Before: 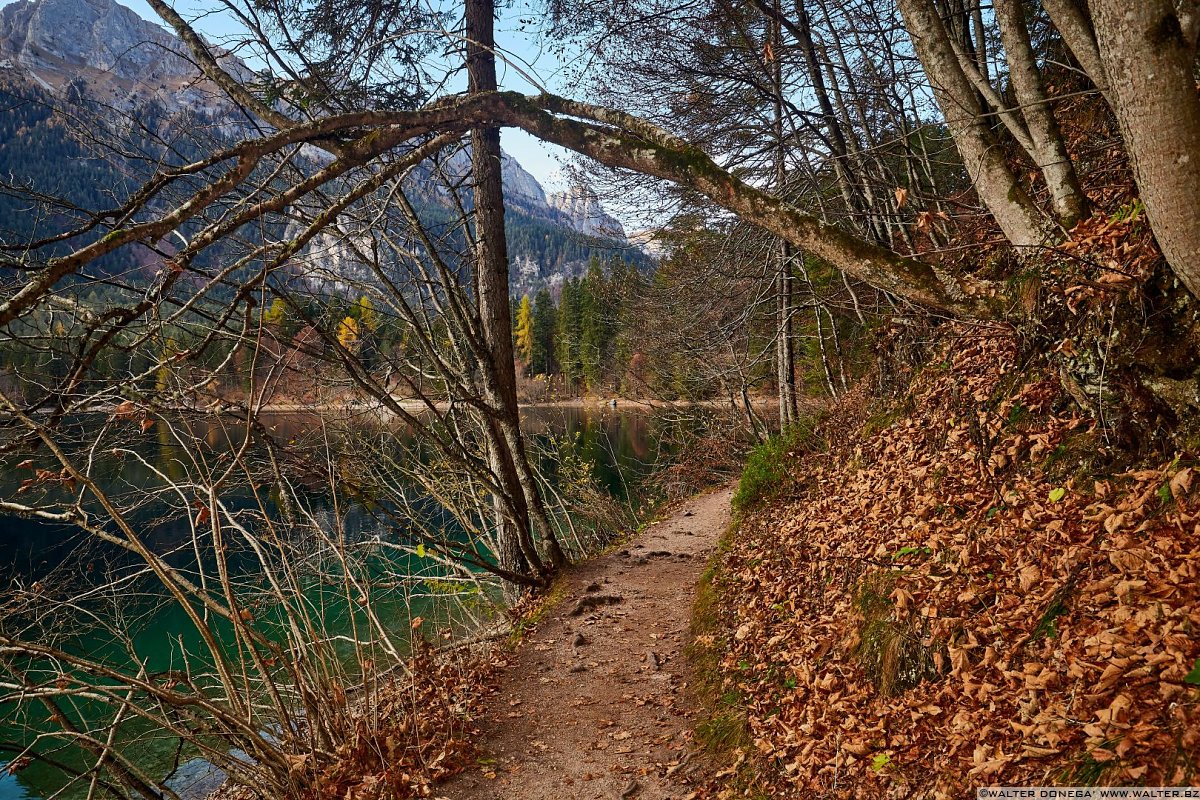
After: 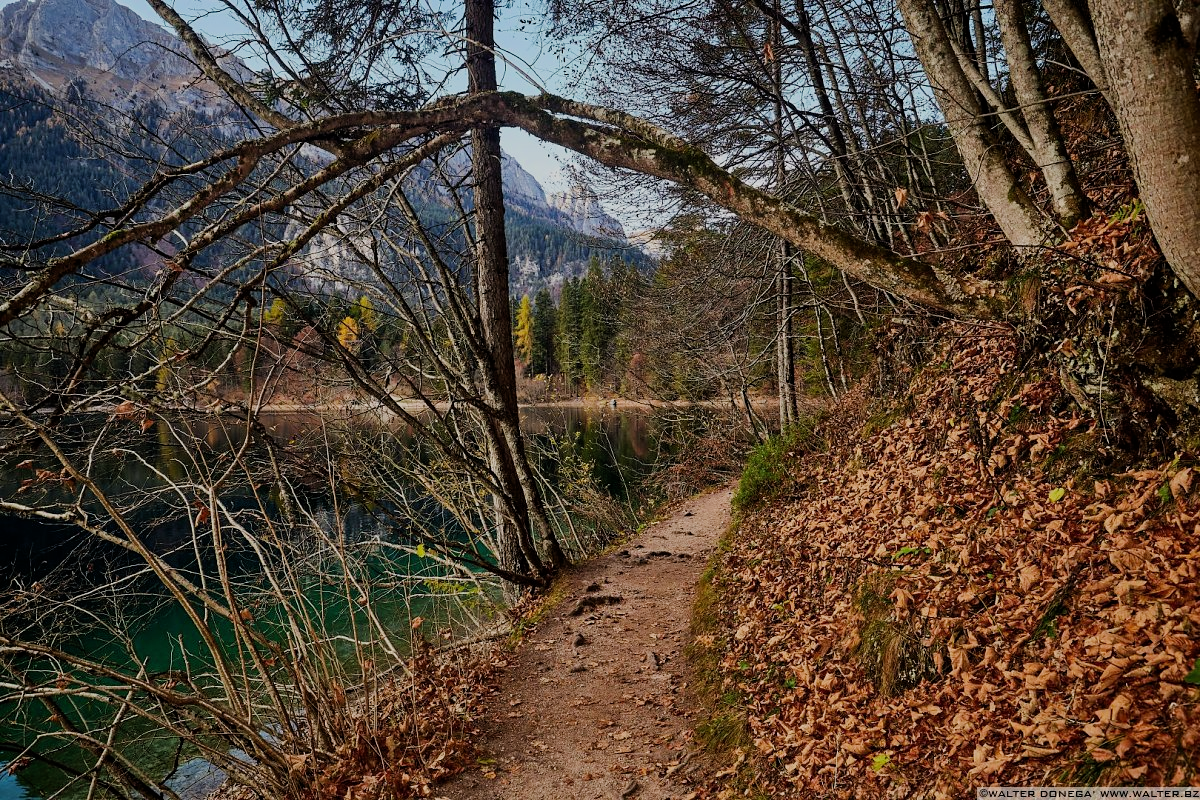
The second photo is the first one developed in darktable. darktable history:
filmic rgb: black relative exposure -7.65 EV, white relative exposure 4.56 EV, threshold 2.95 EV, hardness 3.61, iterations of high-quality reconstruction 0, enable highlight reconstruction true
